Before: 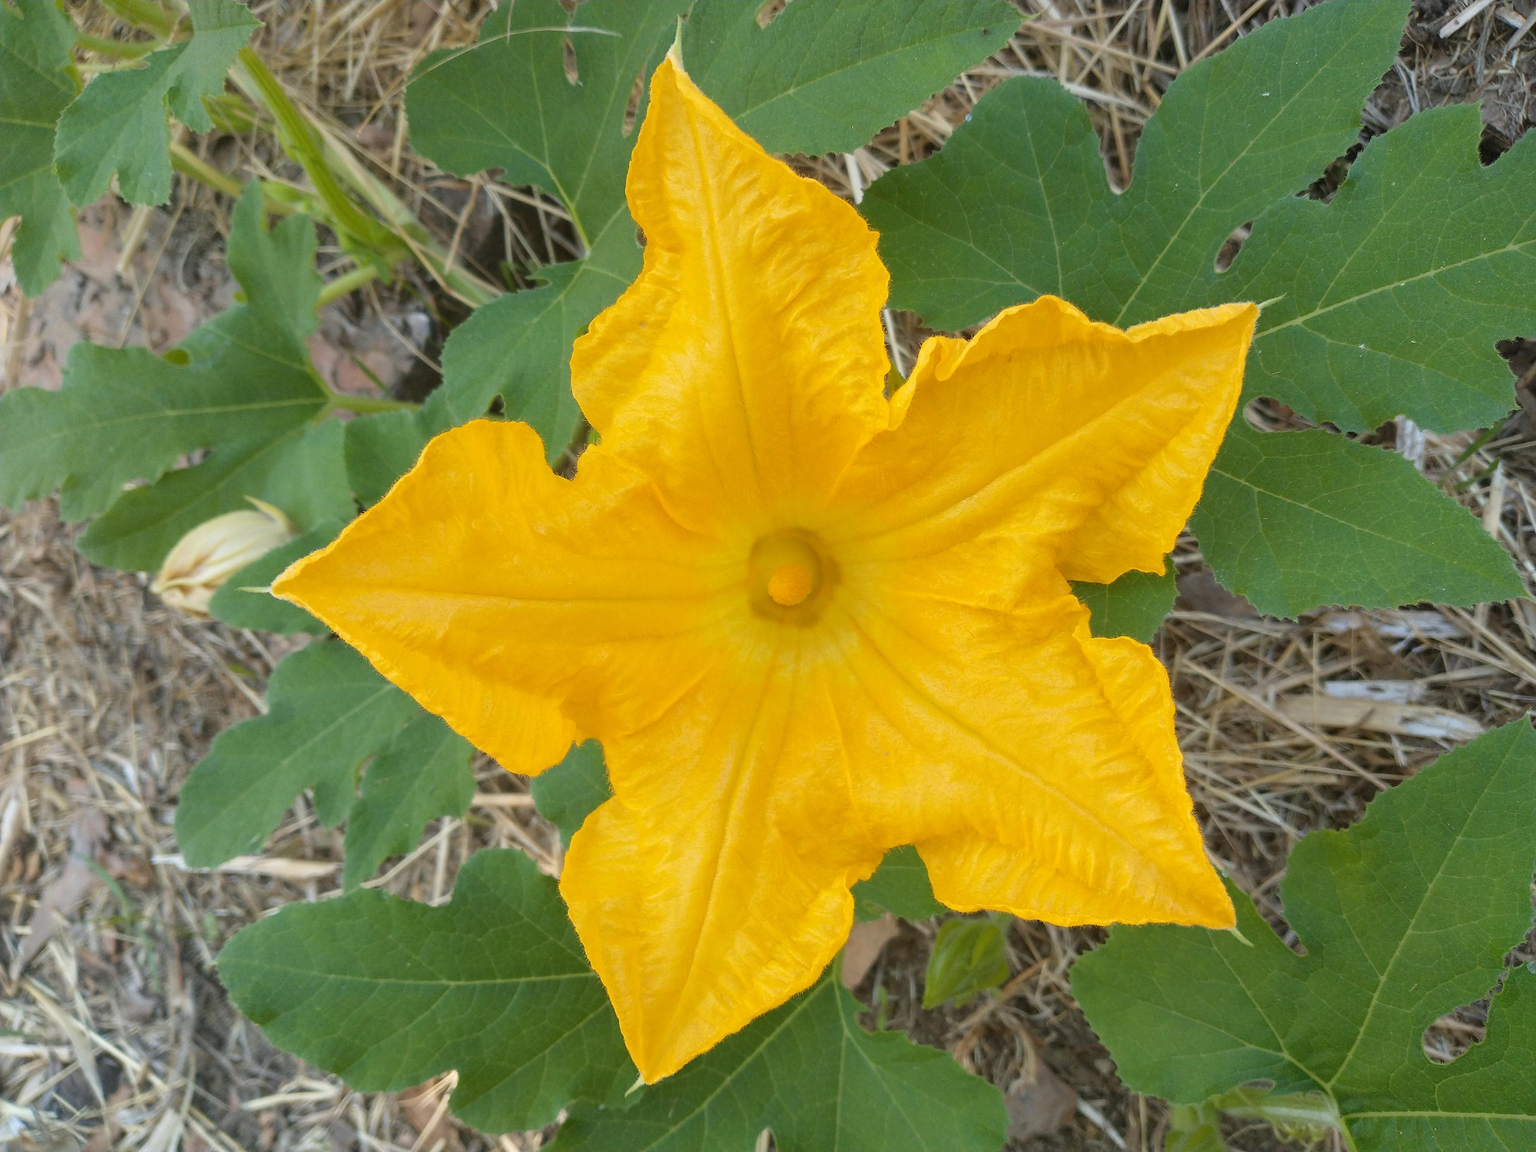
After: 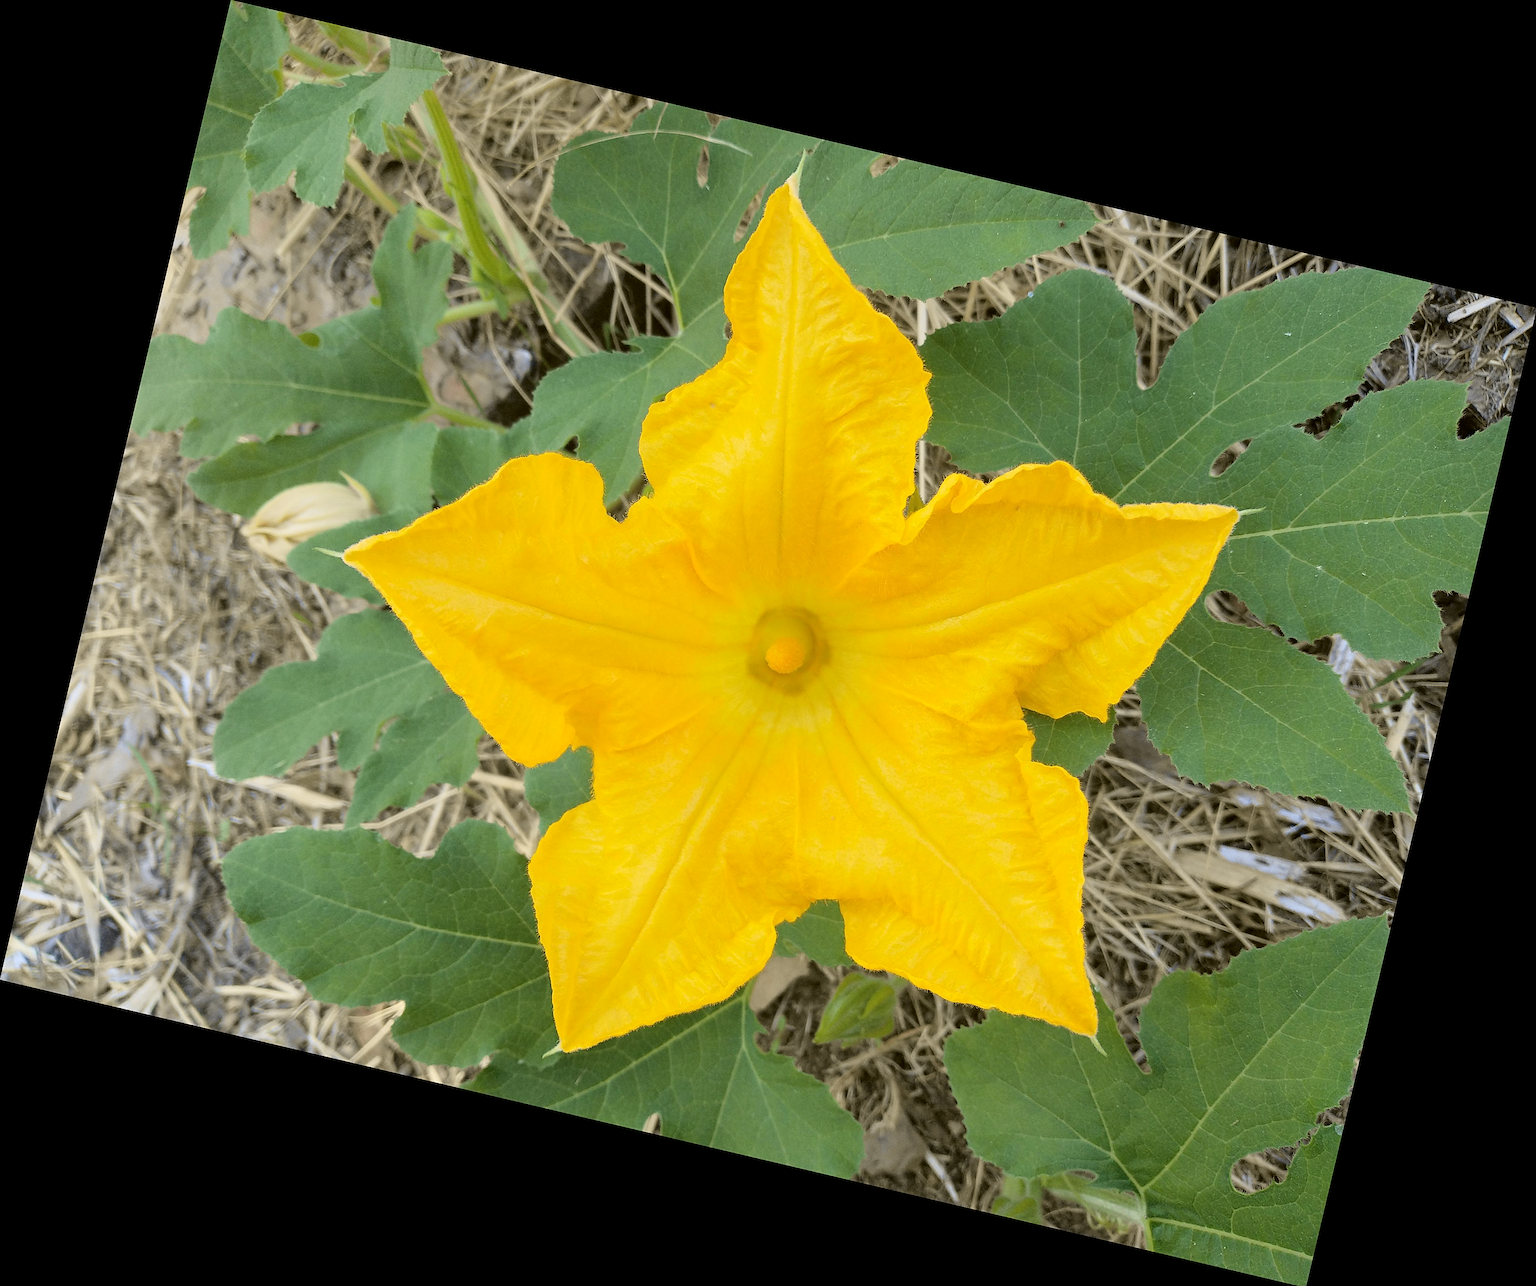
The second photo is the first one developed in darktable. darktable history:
tone curve: curves: ch0 [(0.017, 0) (0.122, 0.046) (0.295, 0.297) (0.449, 0.505) (0.559, 0.629) (0.729, 0.796) (0.879, 0.898) (1, 0.97)]; ch1 [(0, 0) (0.393, 0.4) (0.447, 0.447) (0.485, 0.497) (0.522, 0.503) (0.539, 0.52) (0.606, 0.6) (0.696, 0.679) (1, 1)]; ch2 [(0, 0) (0.369, 0.388) (0.449, 0.431) (0.499, 0.501) (0.516, 0.536) (0.604, 0.599) (0.741, 0.763) (1, 1)], color space Lab, independent channels, preserve colors none
rotate and perspective: rotation 13.27°, automatic cropping off
sharpen: on, module defaults
